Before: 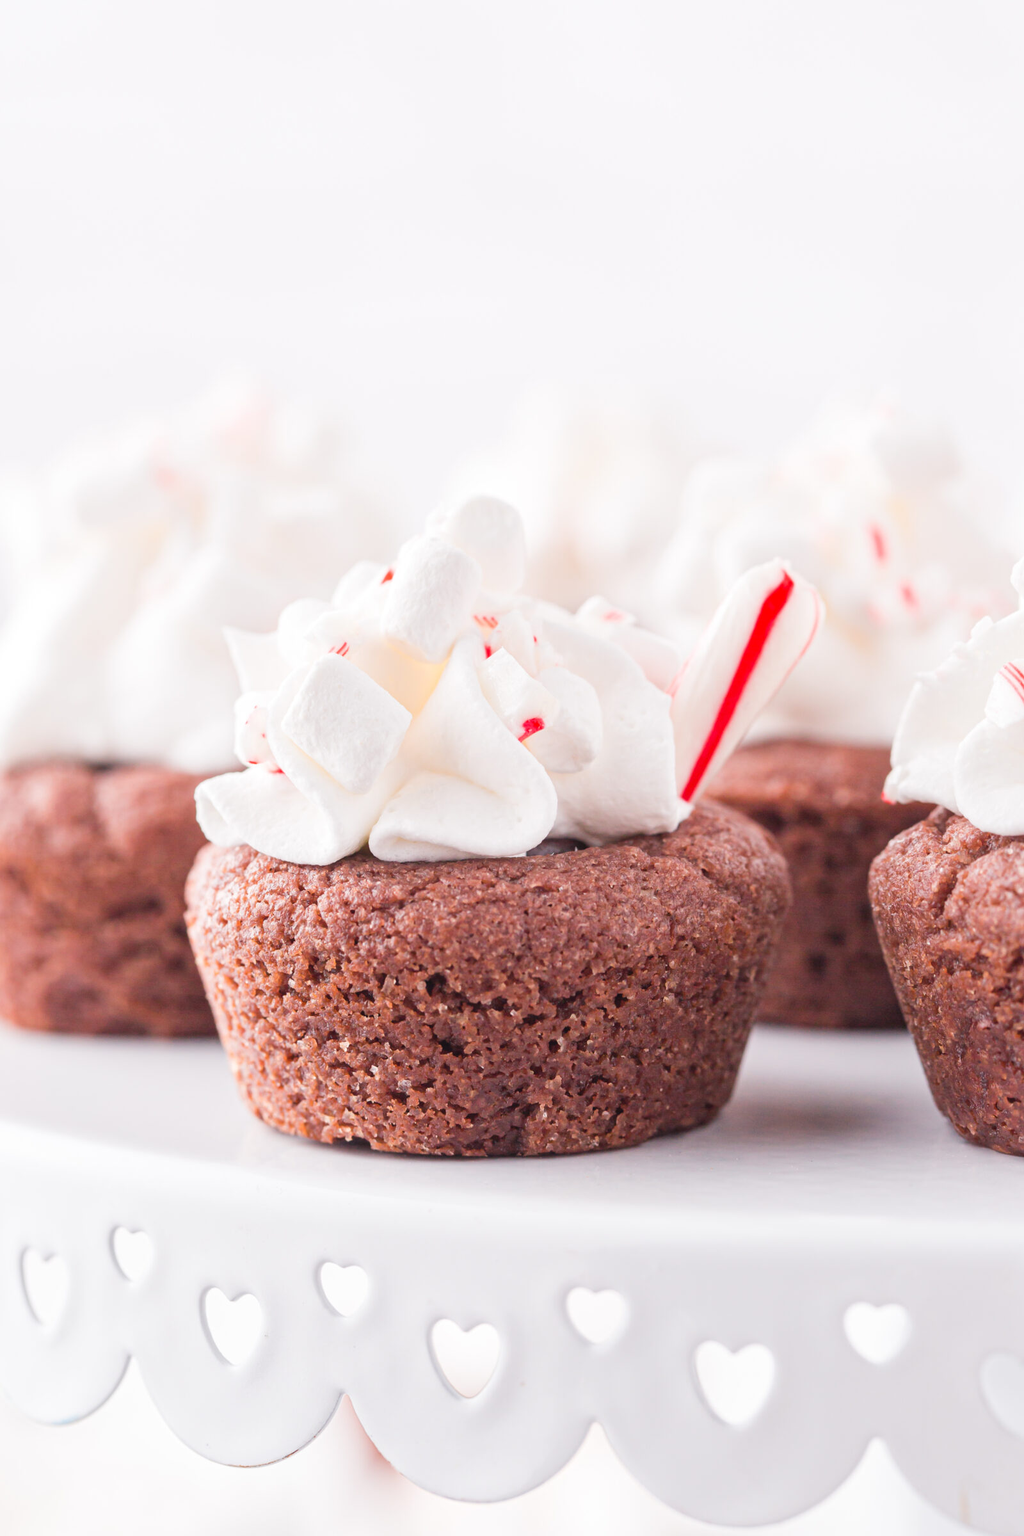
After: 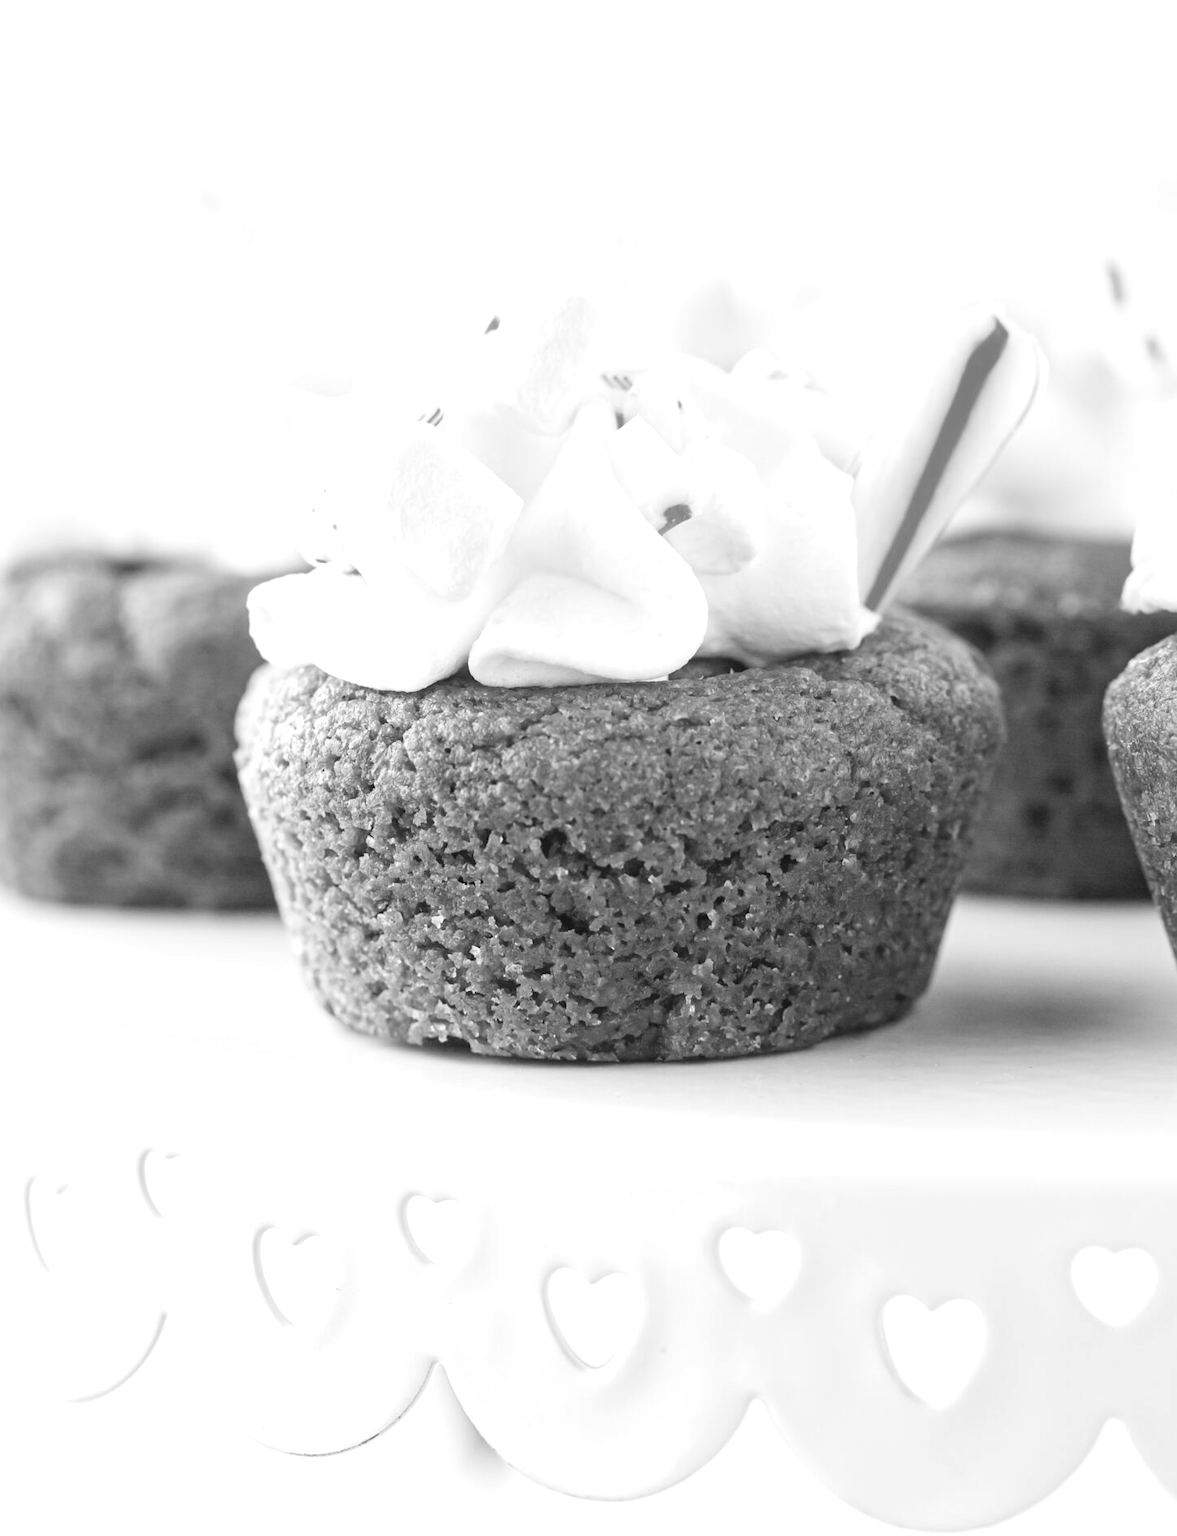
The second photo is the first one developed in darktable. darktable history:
exposure: exposure 0.3 EV, compensate highlight preservation false
monochrome: size 1
crop: top 20.916%, right 9.437%, bottom 0.316%
